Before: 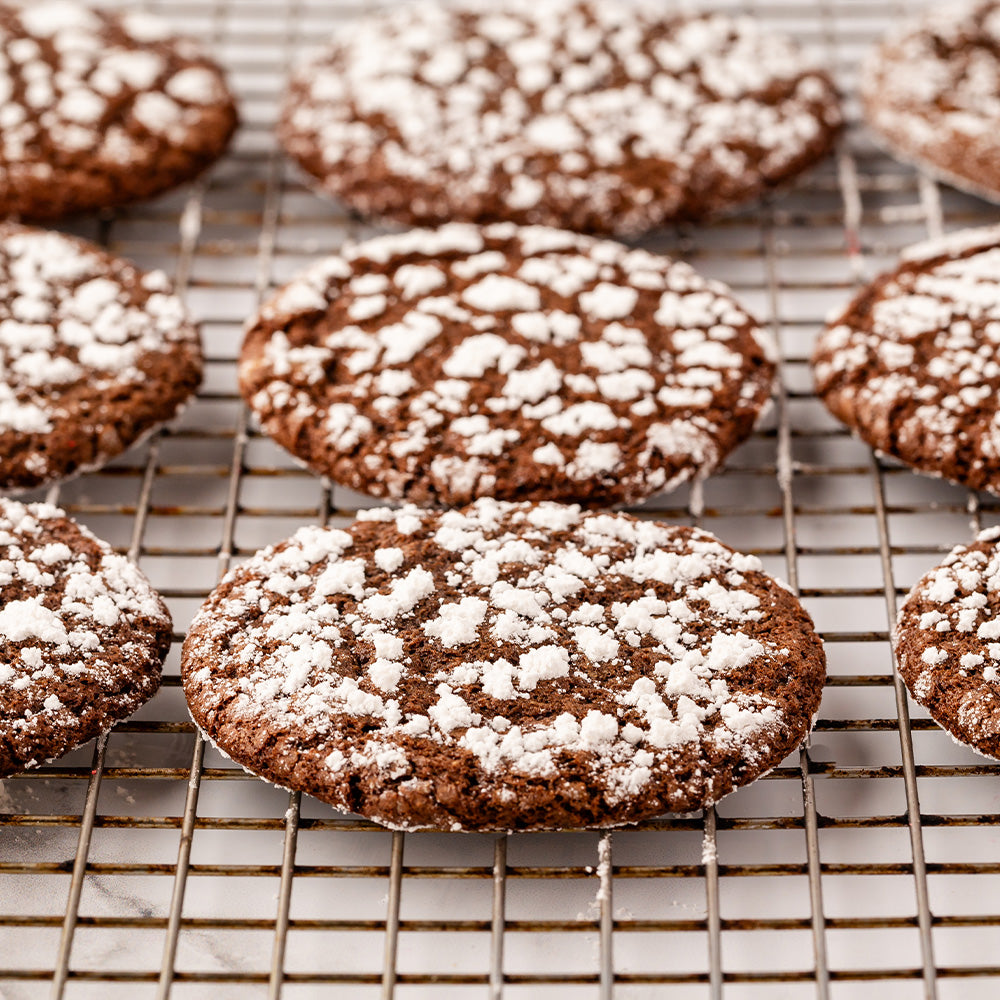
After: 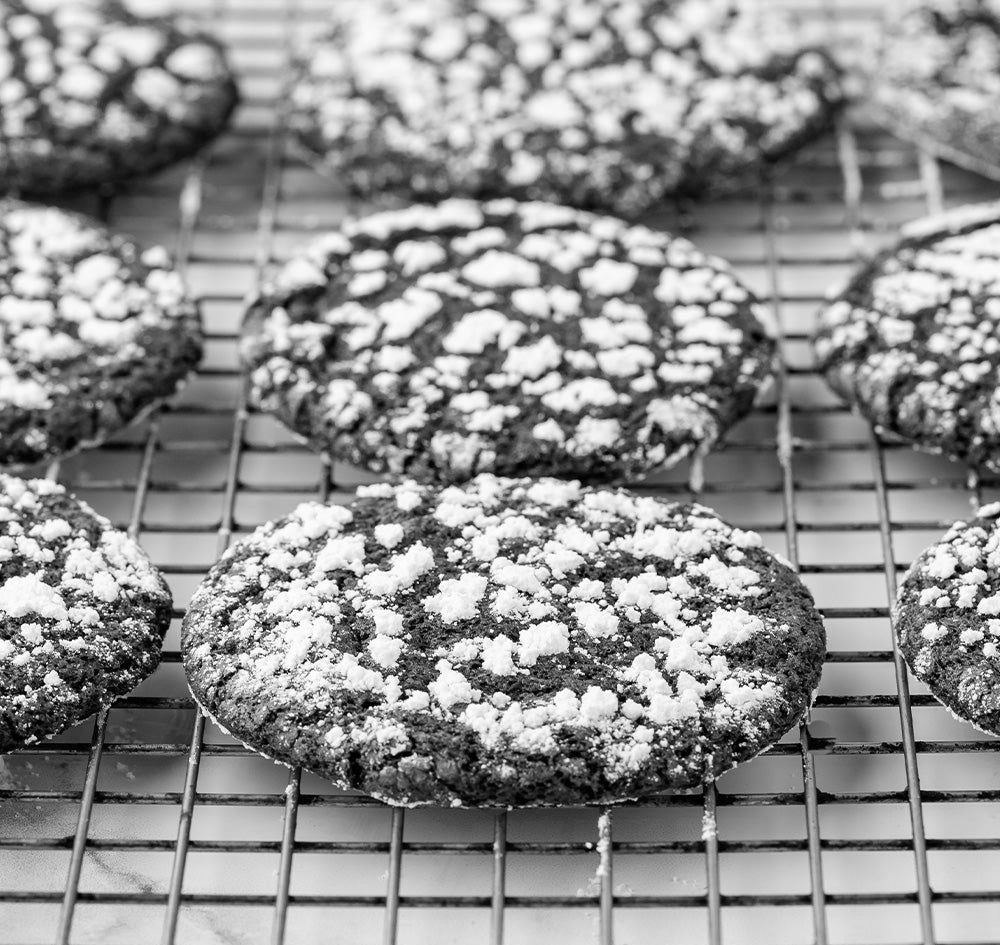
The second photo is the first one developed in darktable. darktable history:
monochrome: on, module defaults
crop and rotate: top 2.479%, bottom 3.018%
